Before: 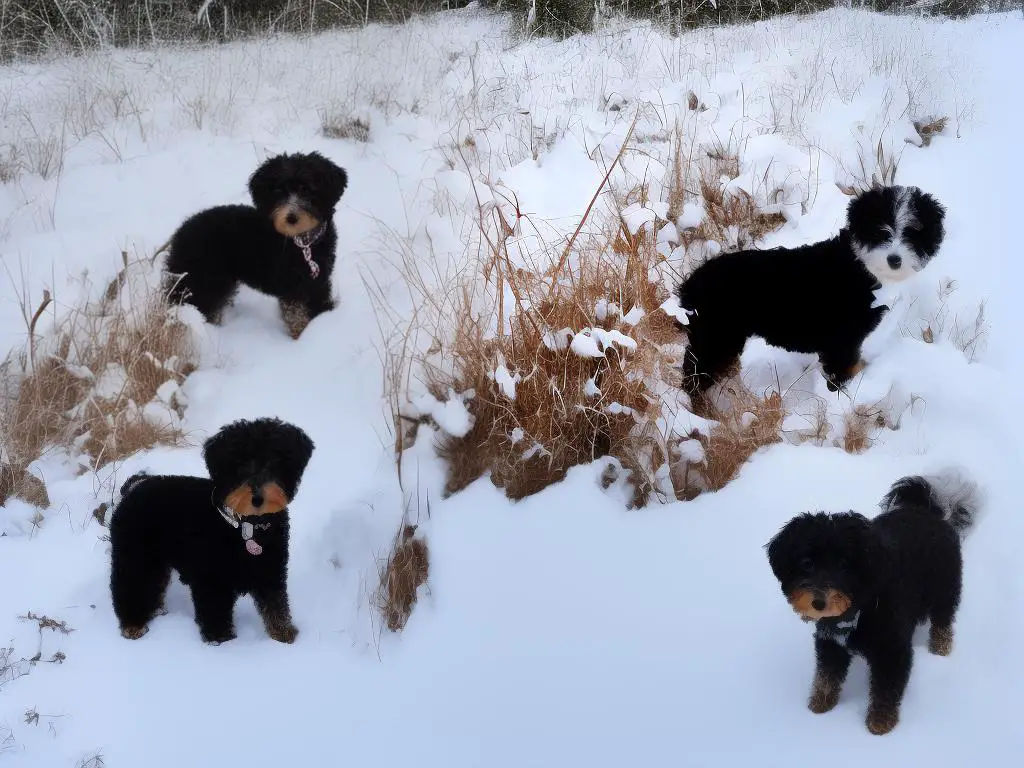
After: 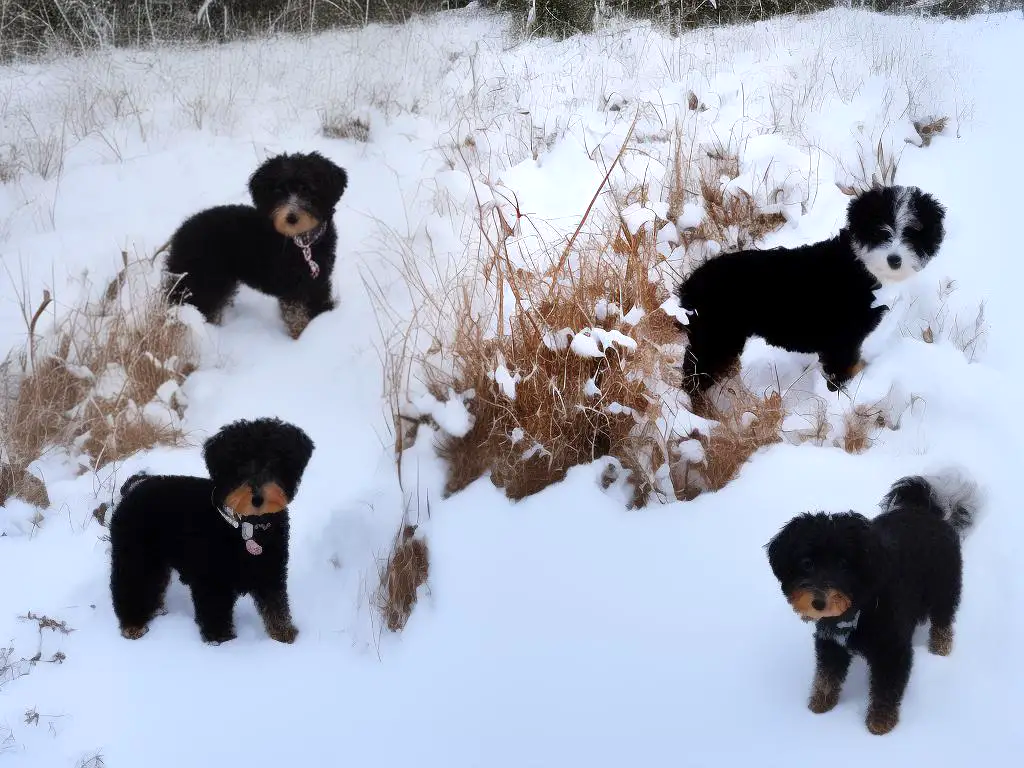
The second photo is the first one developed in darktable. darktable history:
exposure: exposure 0.202 EV, compensate highlight preservation false
